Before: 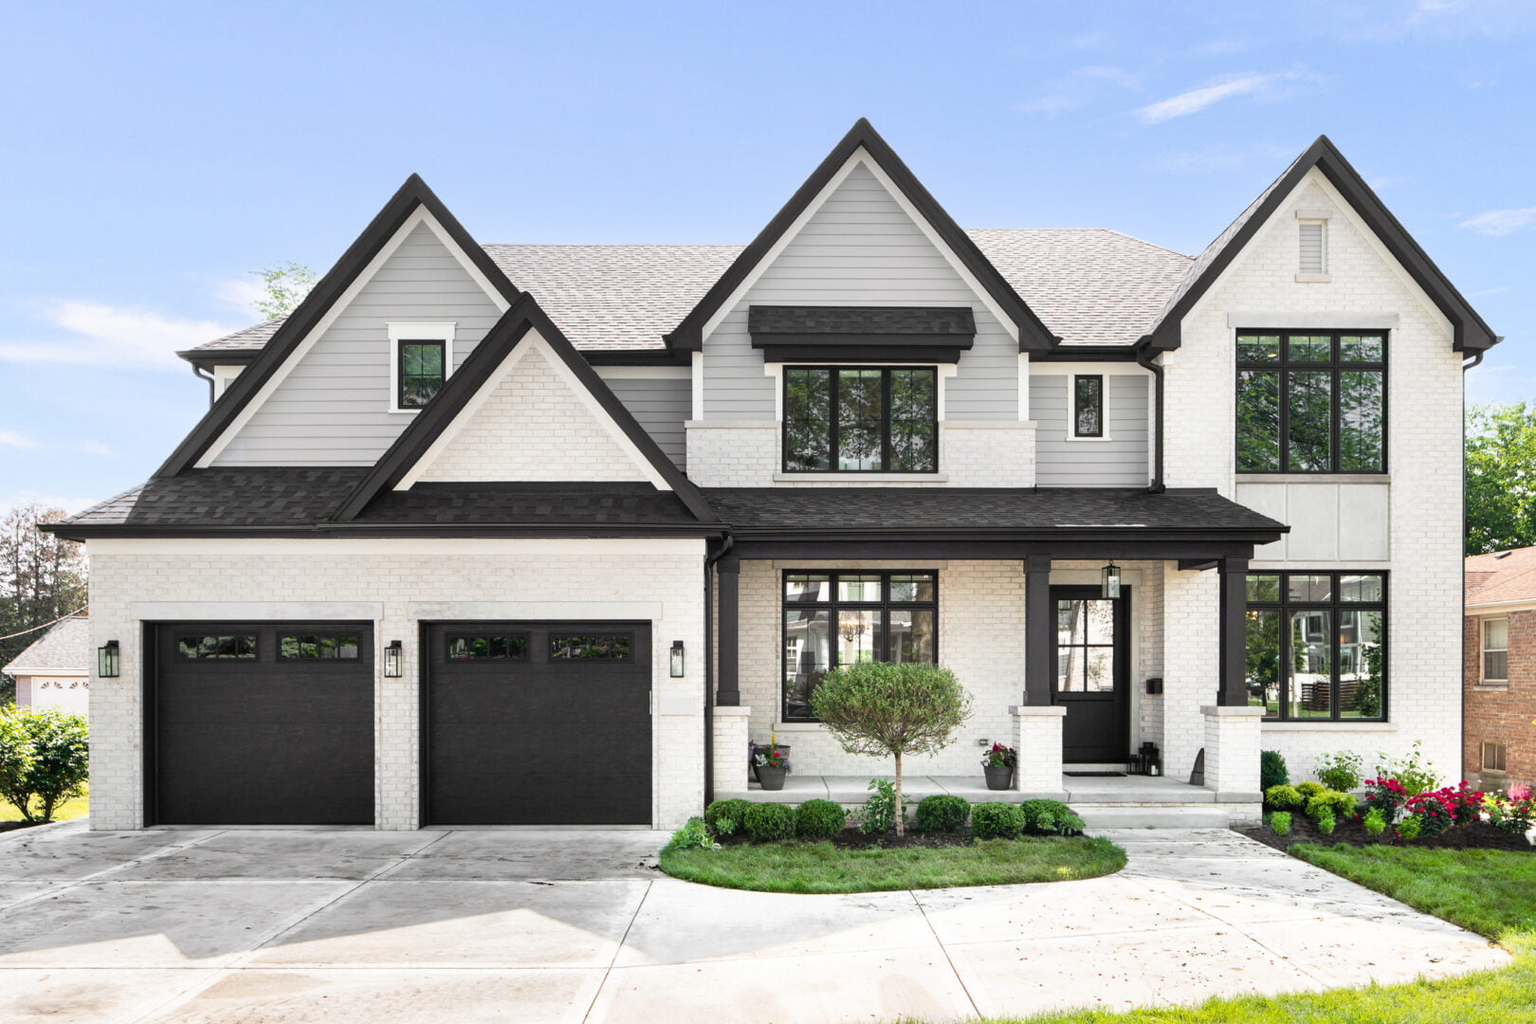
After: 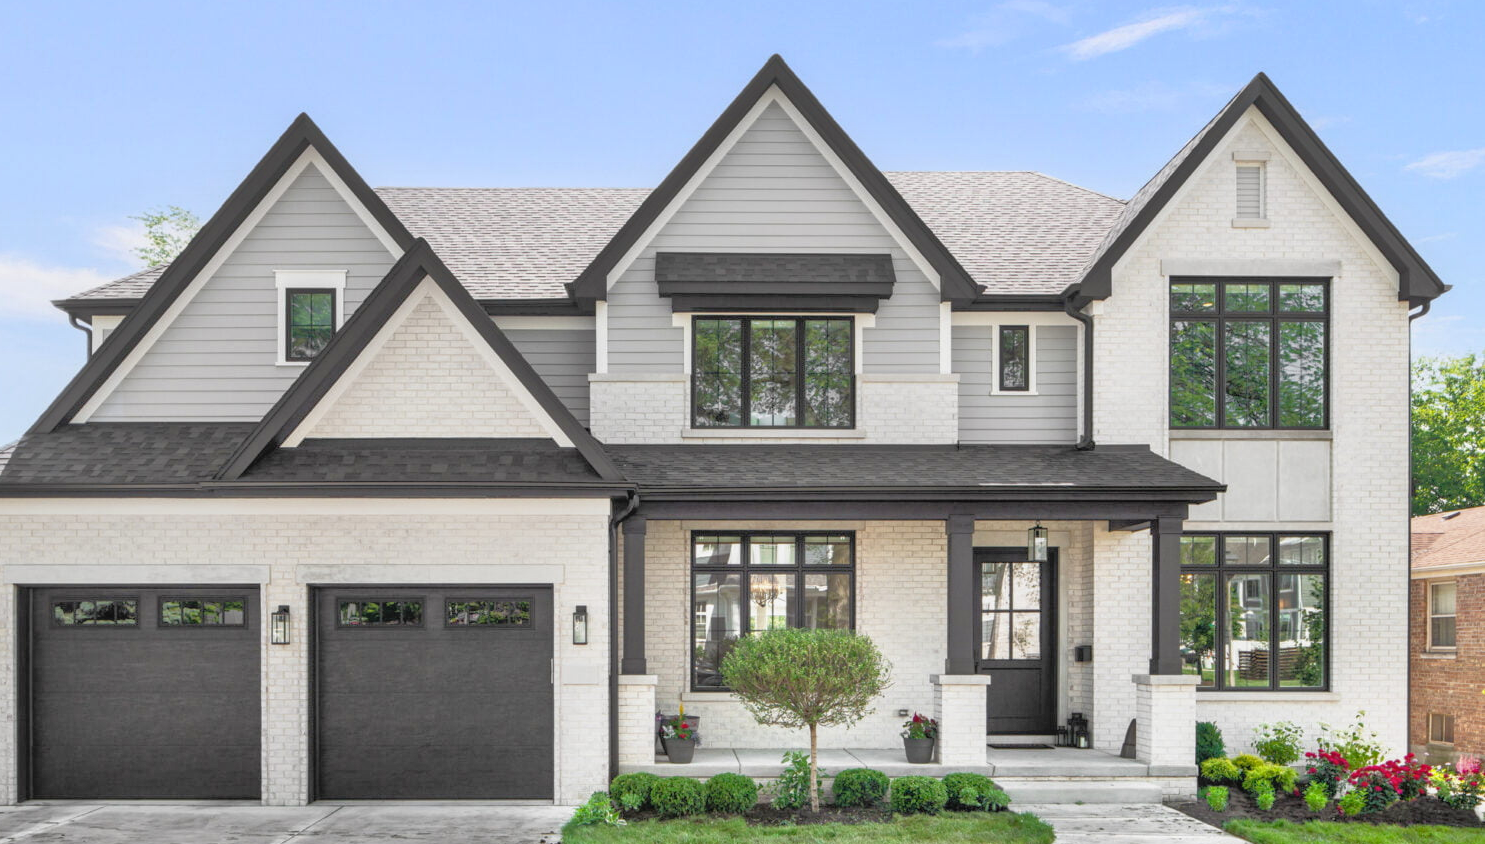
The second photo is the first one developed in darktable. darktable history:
local contrast: on, module defaults
crop: left 8.3%, top 6.569%, bottom 15.282%
tone equalizer: -7 EV 0.144 EV, -6 EV 0.588 EV, -5 EV 1.17 EV, -4 EV 1.33 EV, -3 EV 1.16 EV, -2 EV 0.6 EV, -1 EV 0.16 EV
color zones: curves: ch0 [(0.068, 0.464) (0.25, 0.5) (0.48, 0.508) (0.75, 0.536) (0.886, 0.476) (0.967, 0.456)]; ch1 [(0.066, 0.456) (0.25, 0.5) (0.616, 0.508) (0.746, 0.56) (0.934, 0.444)]
contrast brightness saturation: contrast -0.123
